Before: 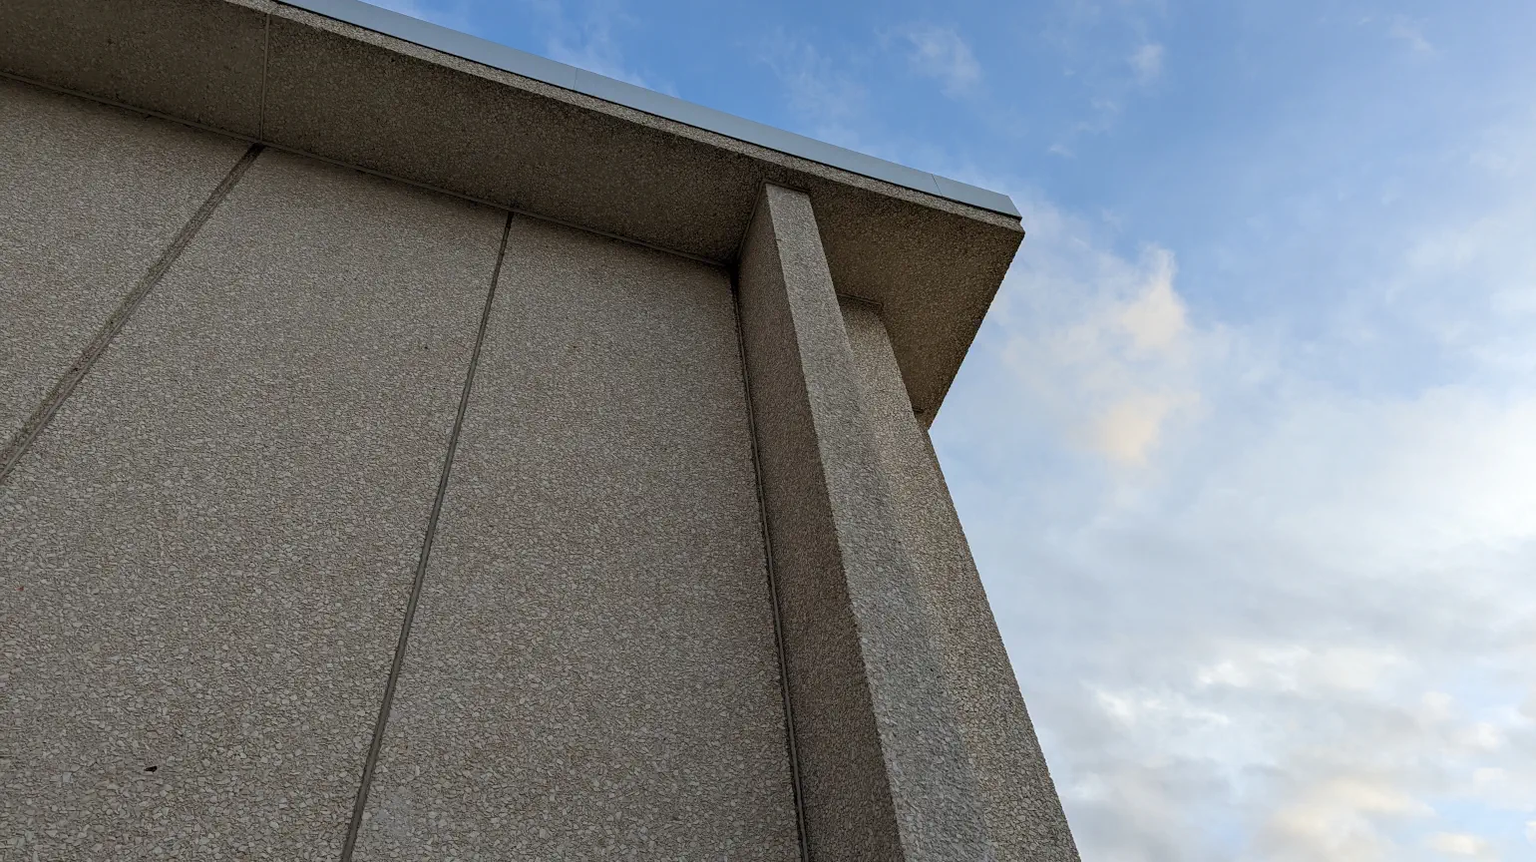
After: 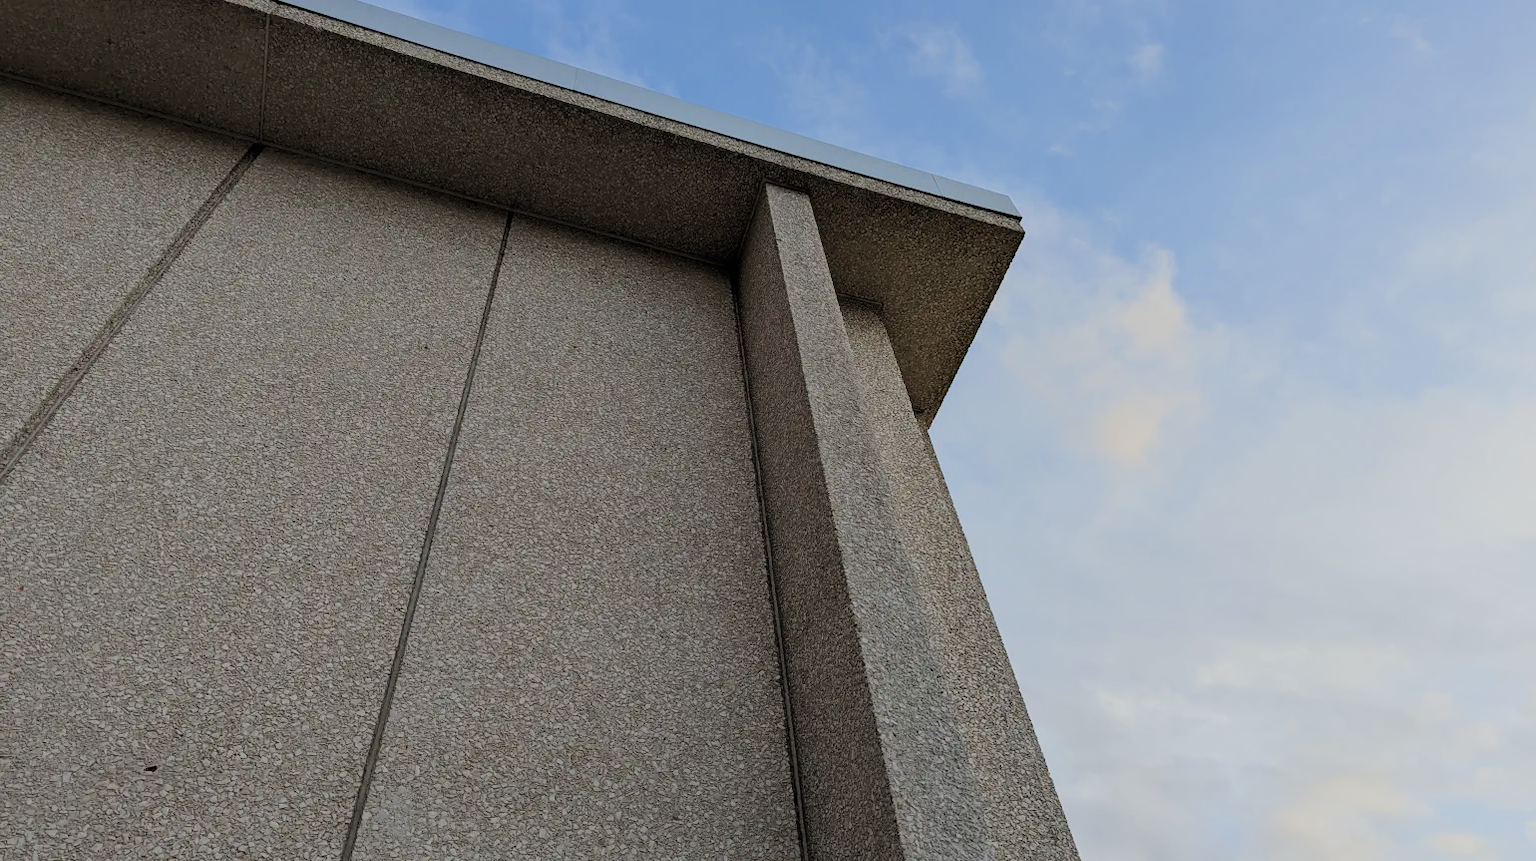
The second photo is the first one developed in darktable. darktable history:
filmic rgb: black relative exposure -9.29 EV, white relative exposure 6.82 EV, hardness 3.07, contrast 1.05, color science v5 (2021), iterations of high-quality reconstruction 0, contrast in shadows safe, contrast in highlights safe
tone equalizer: -8 EV -0.41 EV, -7 EV -0.425 EV, -6 EV -0.307 EV, -5 EV -0.202 EV, -3 EV 0.192 EV, -2 EV 0.334 EV, -1 EV 0.402 EV, +0 EV 0.409 EV
